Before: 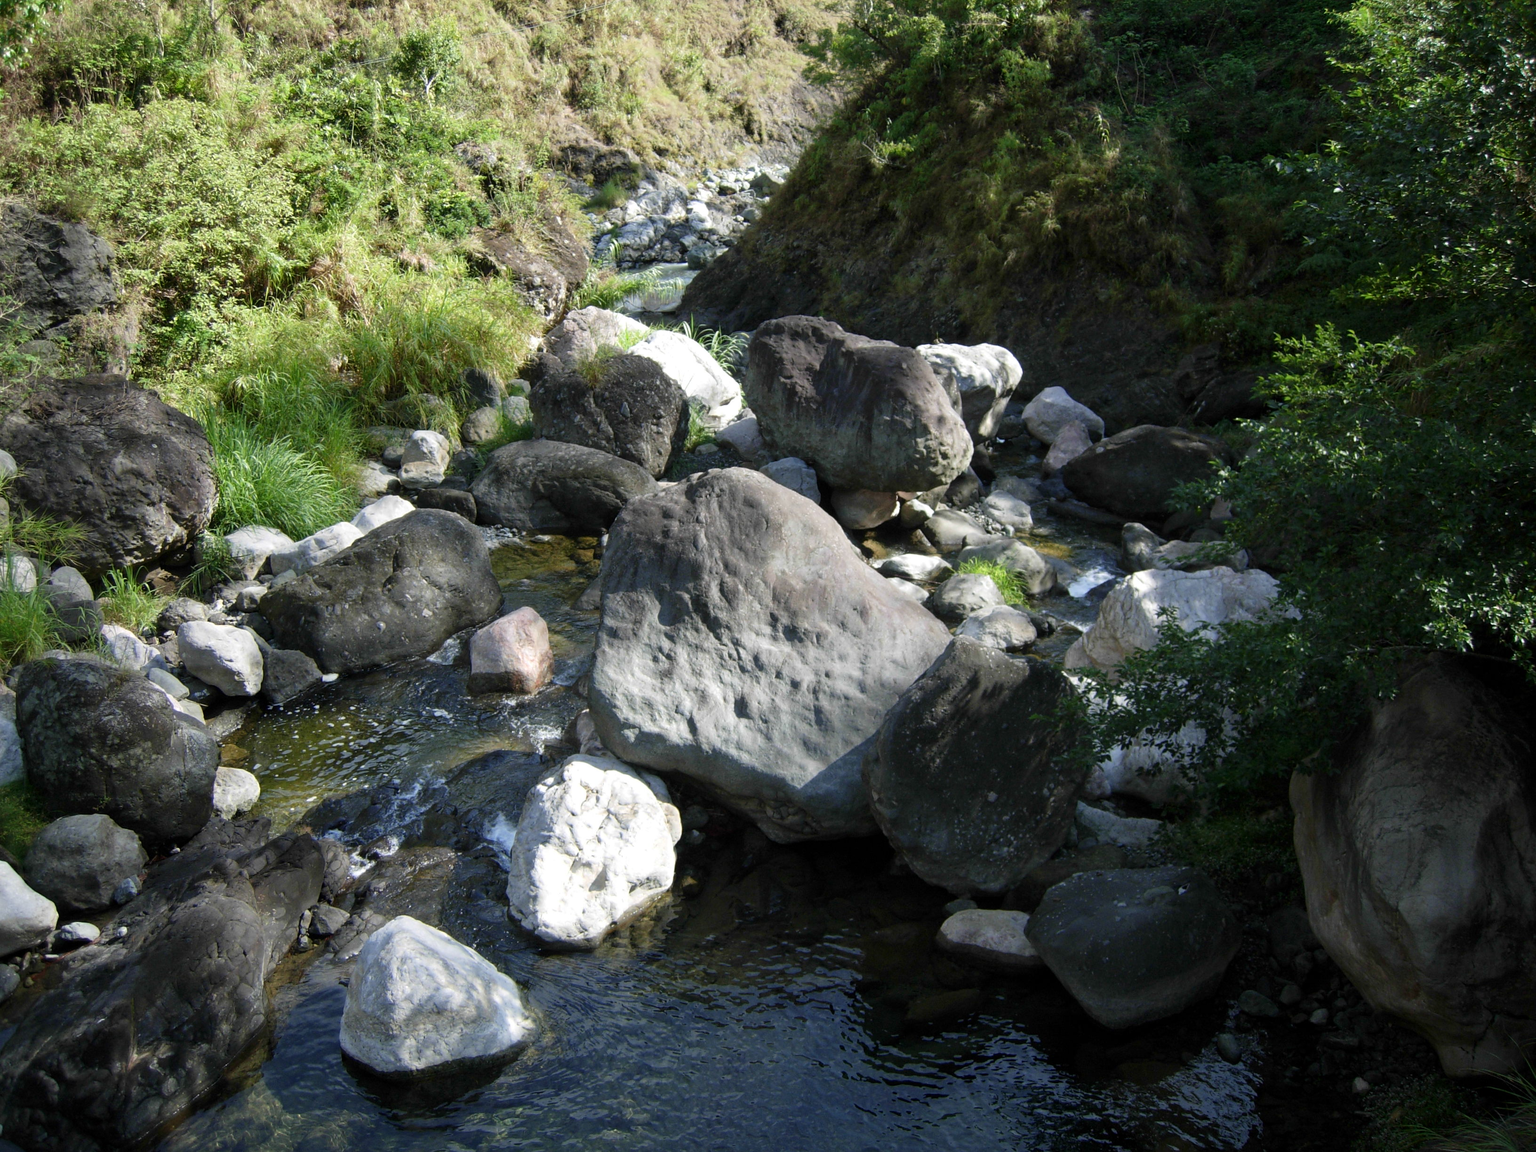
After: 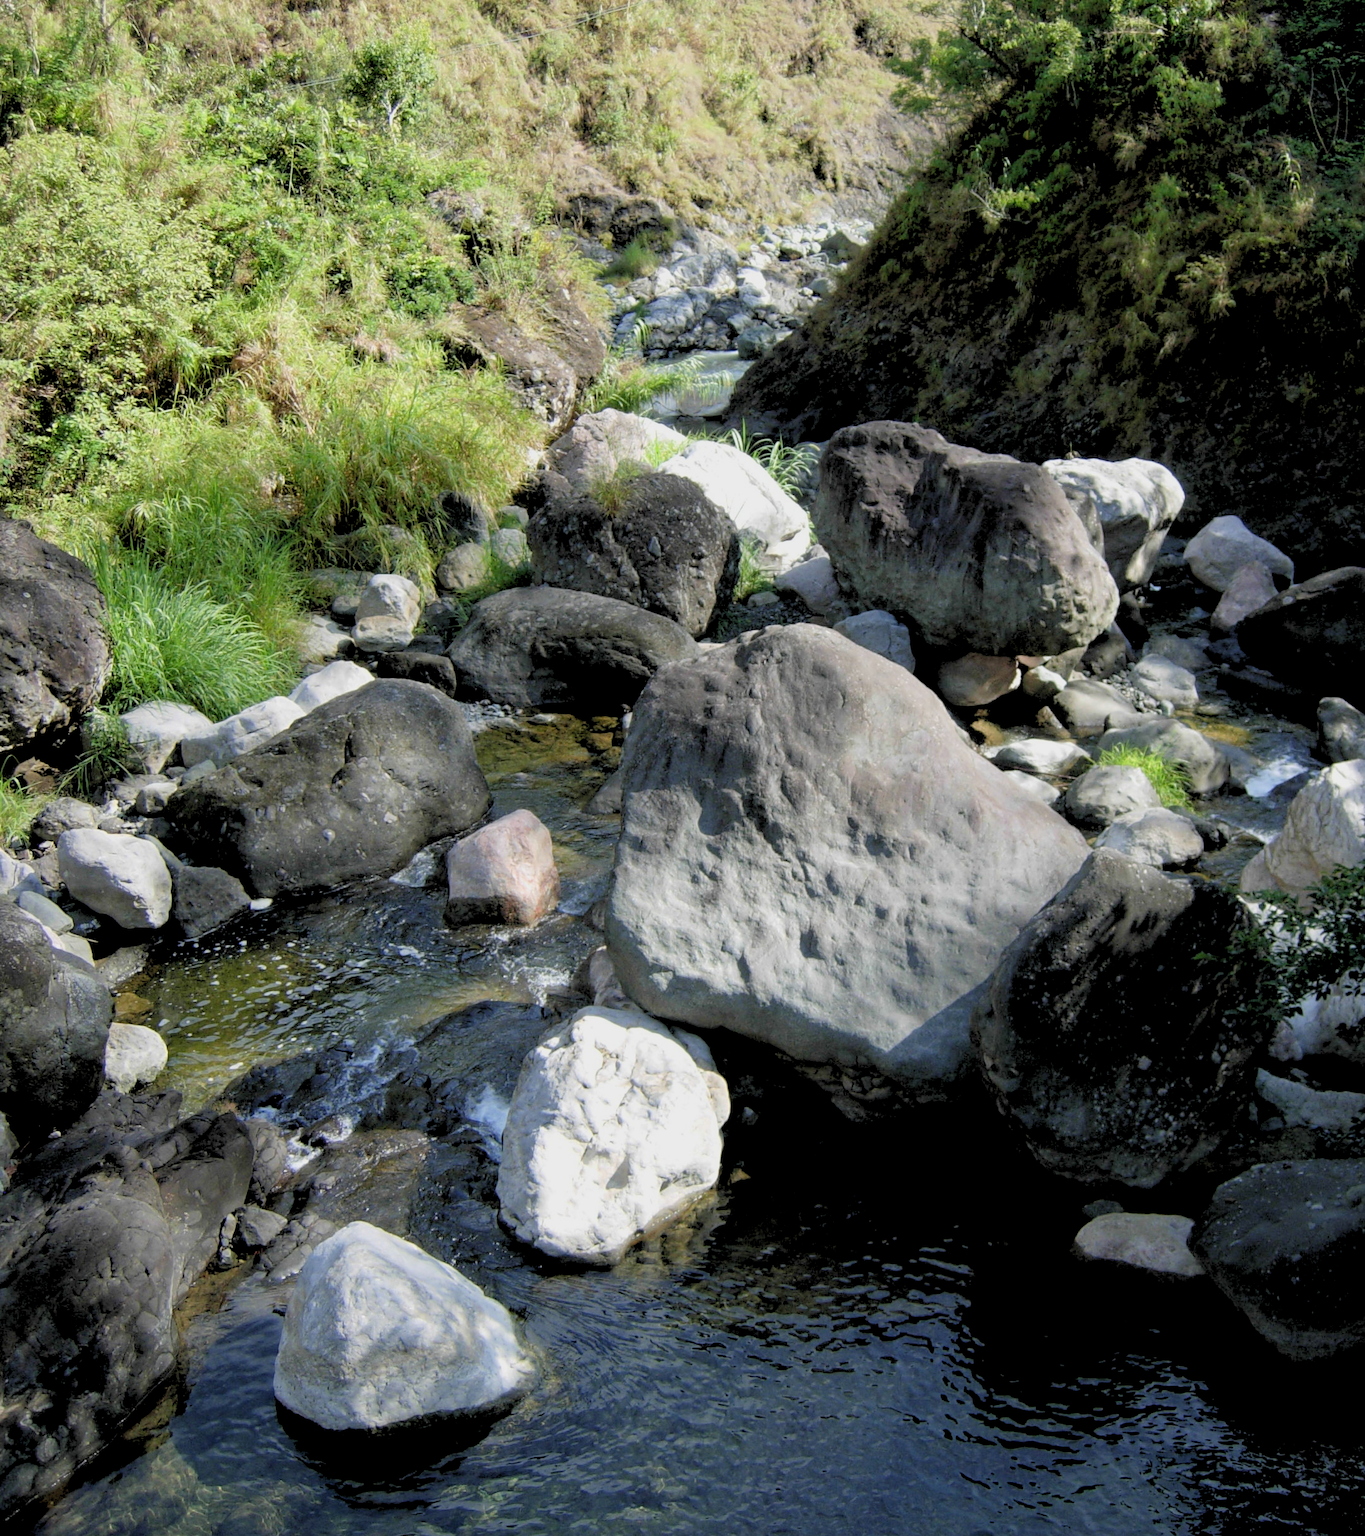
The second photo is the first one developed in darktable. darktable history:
rgb levels: preserve colors sum RGB, levels [[0.038, 0.433, 0.934], [0, 0.5, 1], [0, 0.5, 1]]
crop and rotate: left 8.786%, right 24.548%
